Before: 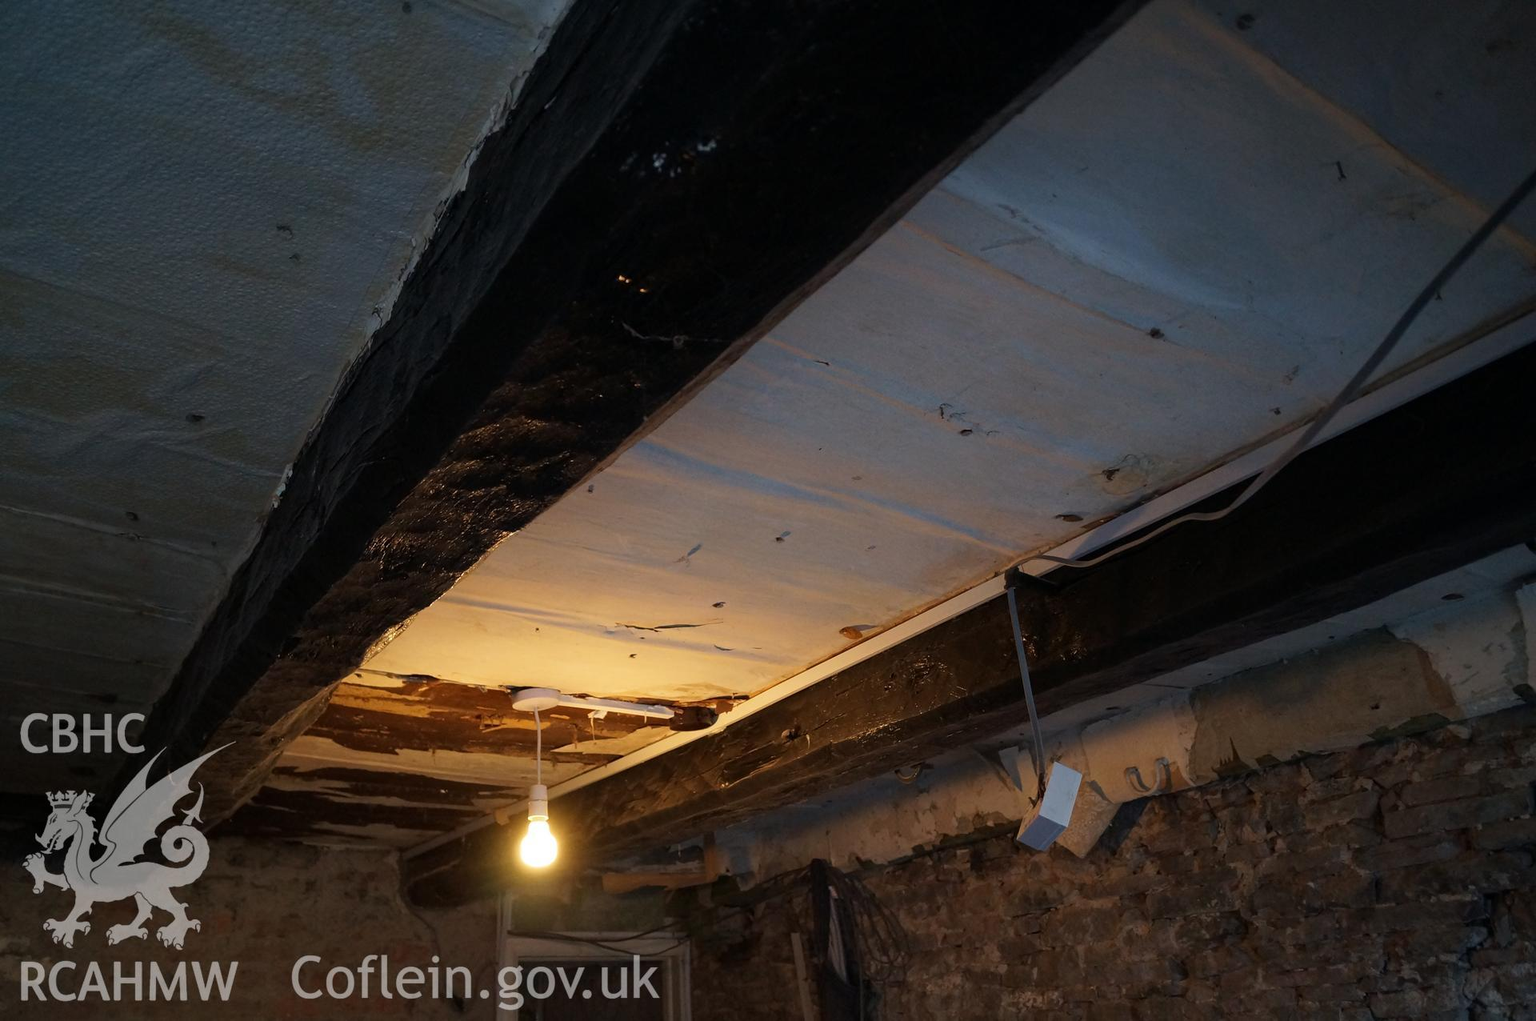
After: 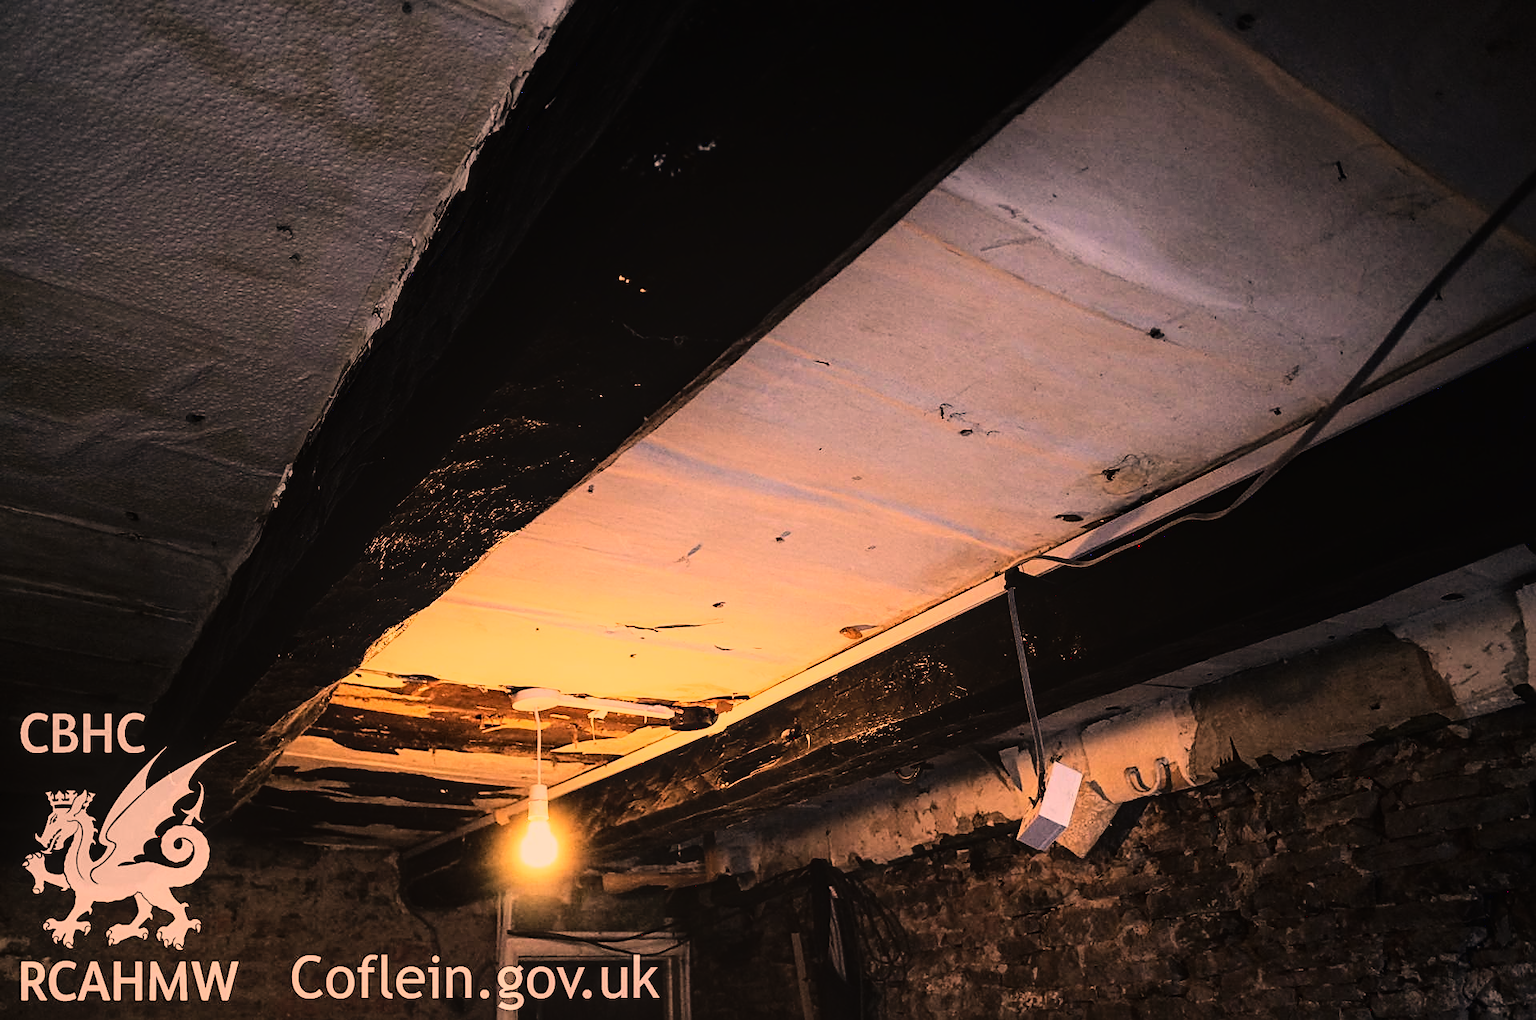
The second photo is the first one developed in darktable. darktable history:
color correction: highlights a* 39.97, highlights b* 39.93, saturation 0.691
sharpen: on, module defaults
tone equalizer: -8 EV -0.716 EV, -7 EV -0.693 EV, -6 EV -0.612 EV, -5 EV -0.4 EV, -3 EV 0.379 EV, -2 EV 0.6 EV, -1 EV 0.695 EV, +0 EV 0.731 EV
local contrast: detail 109%
base curve: curves: ch0 [(0, 0) (0, 0) (0.002, 0.001) (0.008, 0.003) (0.019, 0.011) (0.037, 0.037) (0.064, 0.11) (0.102, 0.232) (0.152, 0.379) (0.216, 0.524) (0.296, 0.665) (0.394, 0.789) (0.512, 0.881) (0.651, 0.945) (0.813, 0.986) (1, 1)]
